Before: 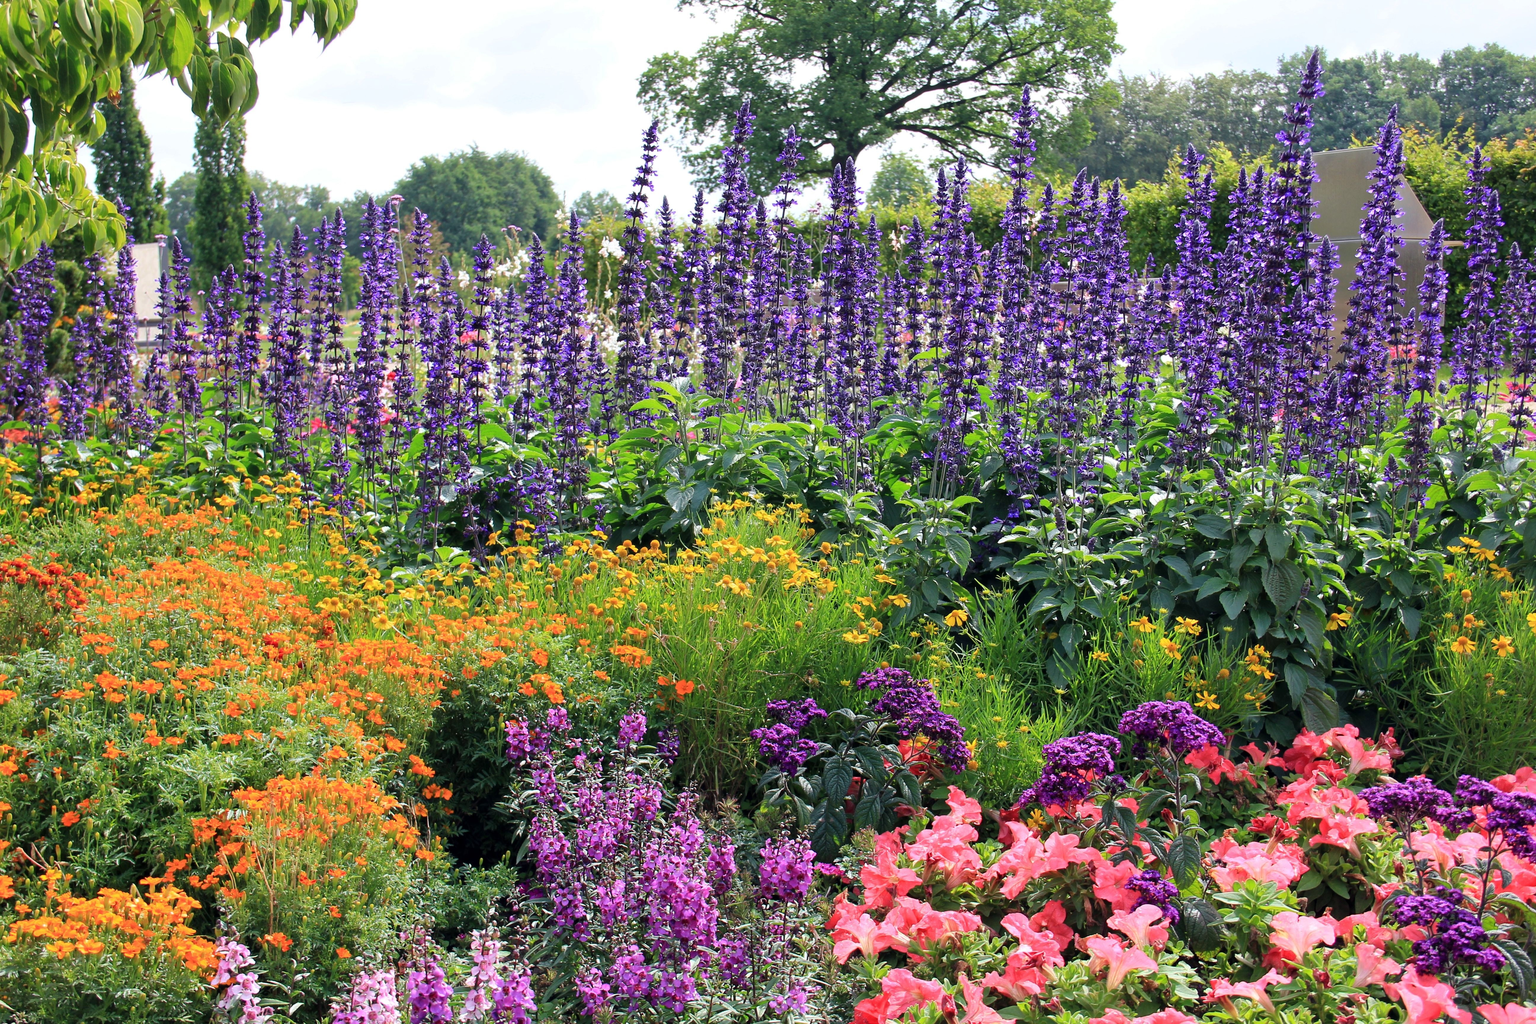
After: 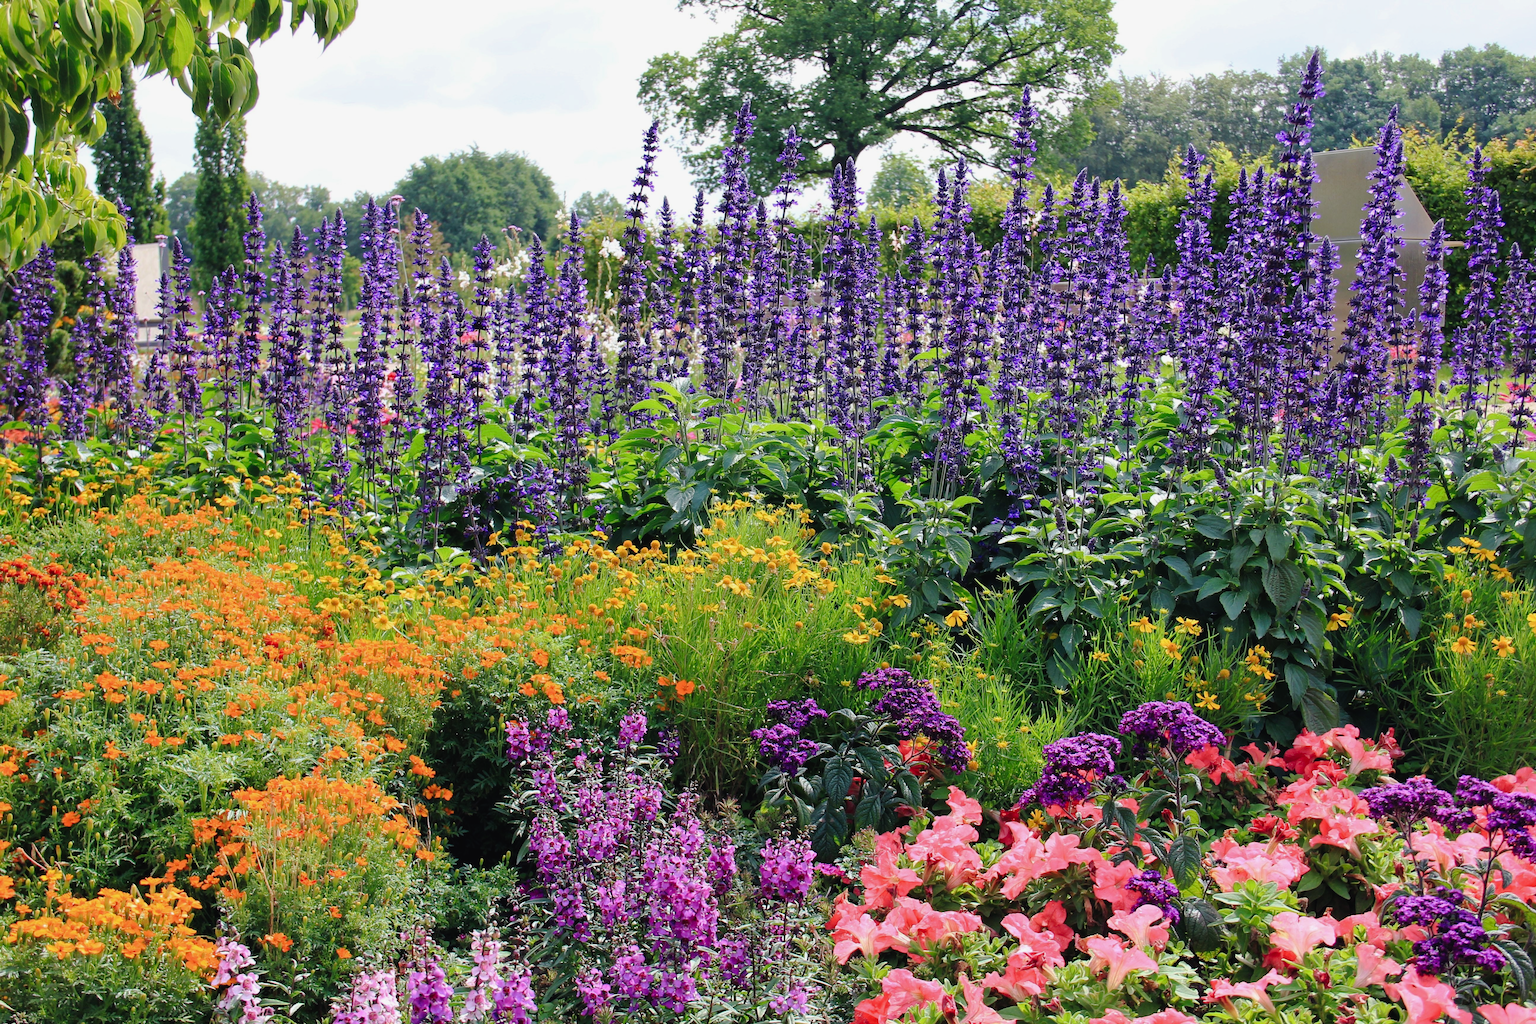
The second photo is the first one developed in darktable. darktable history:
tone curve: curves: ch0 [(0, 0.021) (0.049, 0.044) (0.157, 0.131) (0.365, 0.359) (0.499, 0.517) (0.675, 0.667) (0.856, 0.83) (1, 0.969)]; ch1 [(0, 0) (0.302, 0.309) (0.433, 0.443) (0.472, 0.47) (0.502, 0.503) (0.527, 0.516) (0.564, 0.557) (0.614, 0.645) (0.677, 0.722) (0.859, 0.889) (1, 1)]; ch2 [(0, 0) (0.33, 0.301) (0.447, 0.44) (0.487, 0.496) (0.502, 0.501) (0.535, 0.537) (0.565, 0.558) (0.608, 0.624) (1, 1)], preserve colors none
